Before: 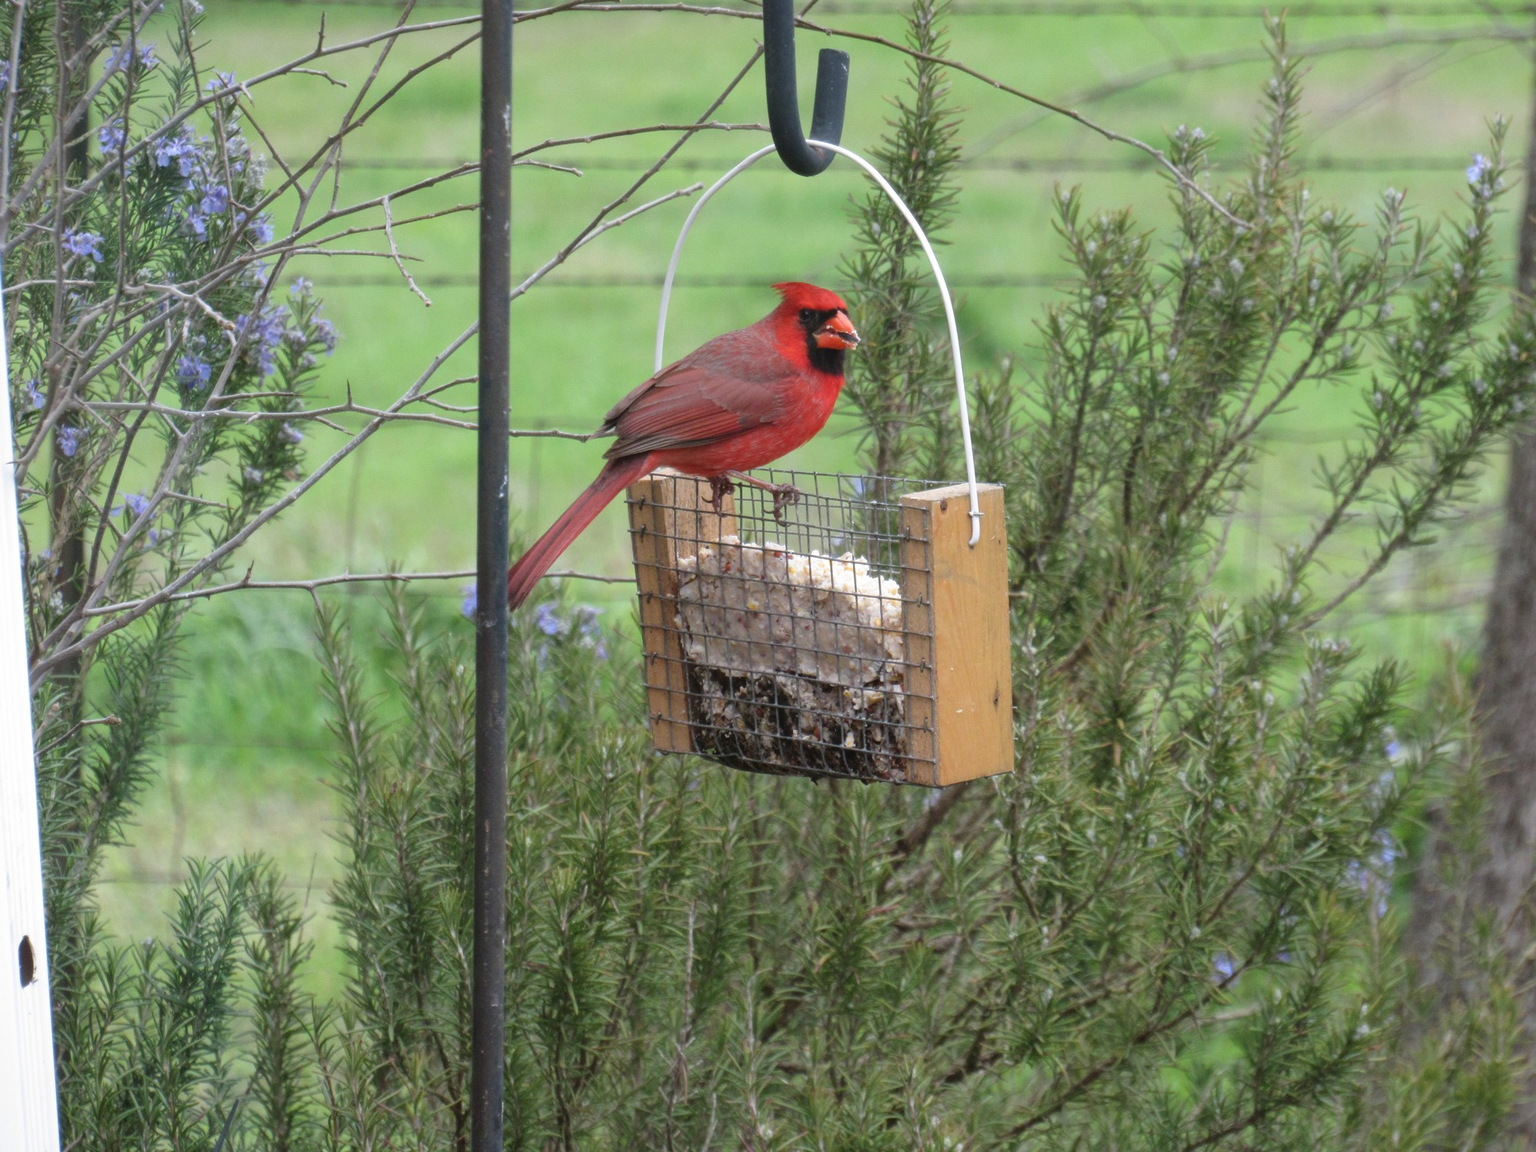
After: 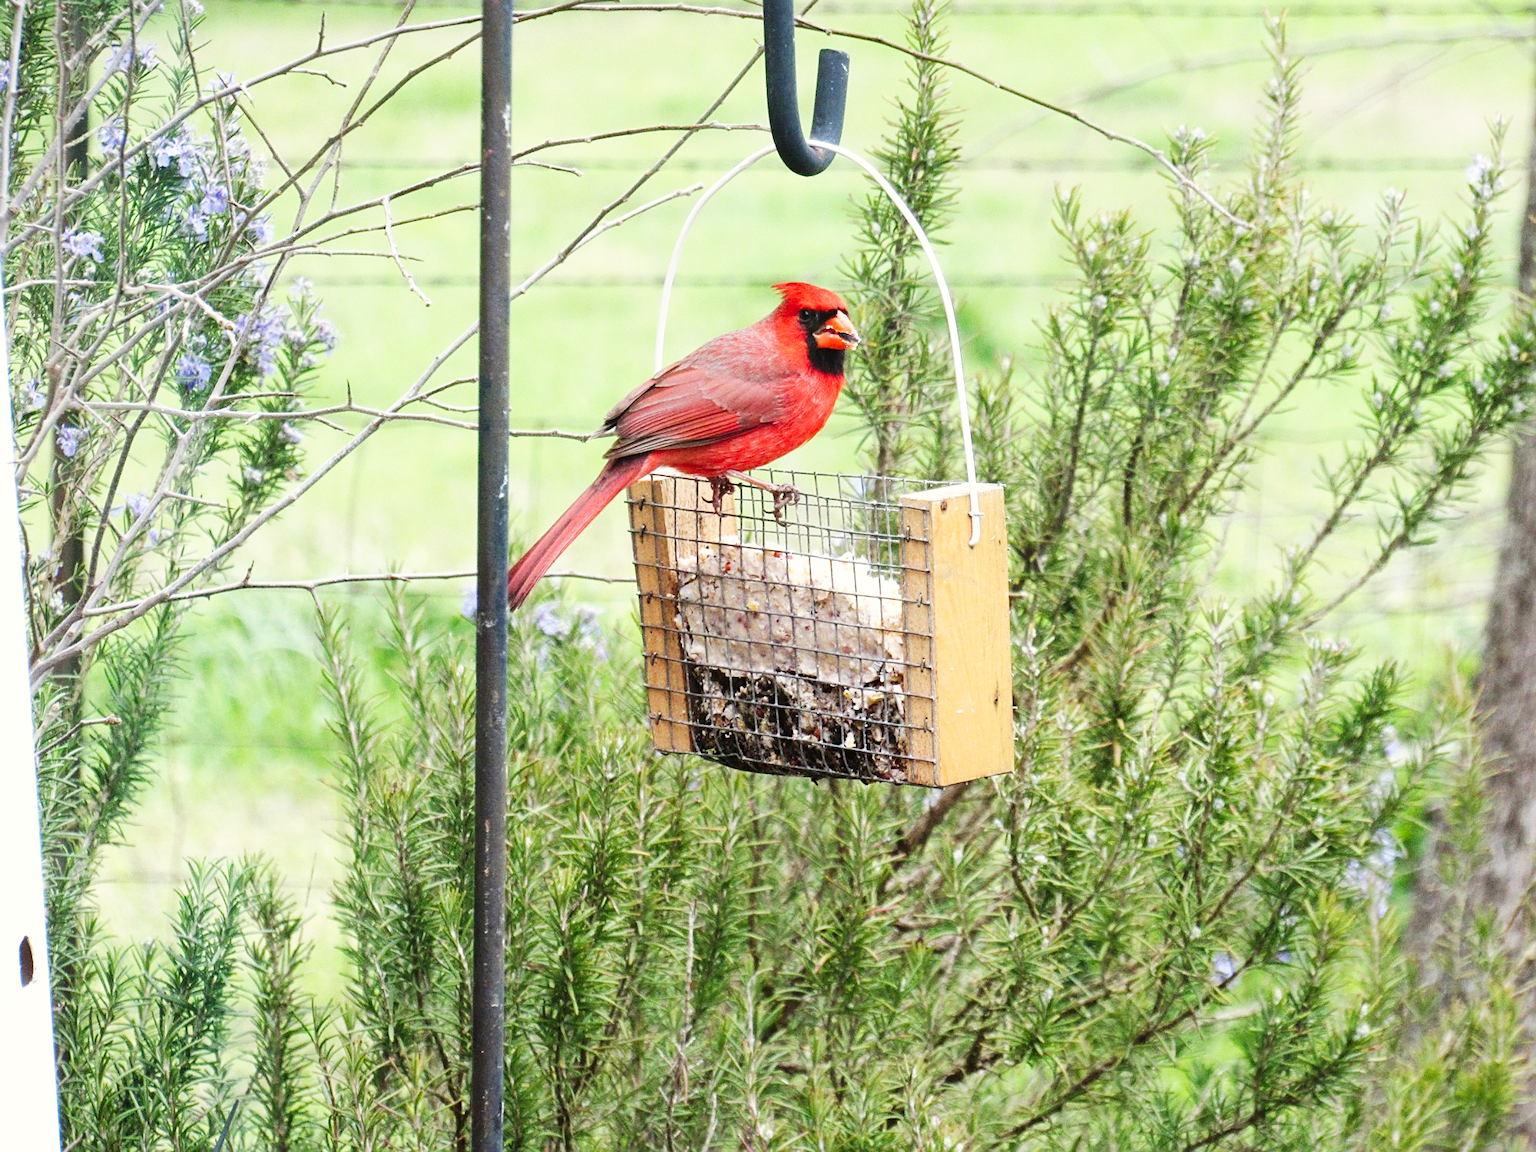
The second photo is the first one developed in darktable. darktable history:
color correction: highlights b* 3.01
sharpen: on, module defaults
base curve: curves: ch0 [(0, 0) (0.007, 0.004) (0.027, 0.03) (0.046, 0.07) (0.207, 0.54) (0.442, 0.872) (0.673, 0.972) (1, 1)], preserve colors none
